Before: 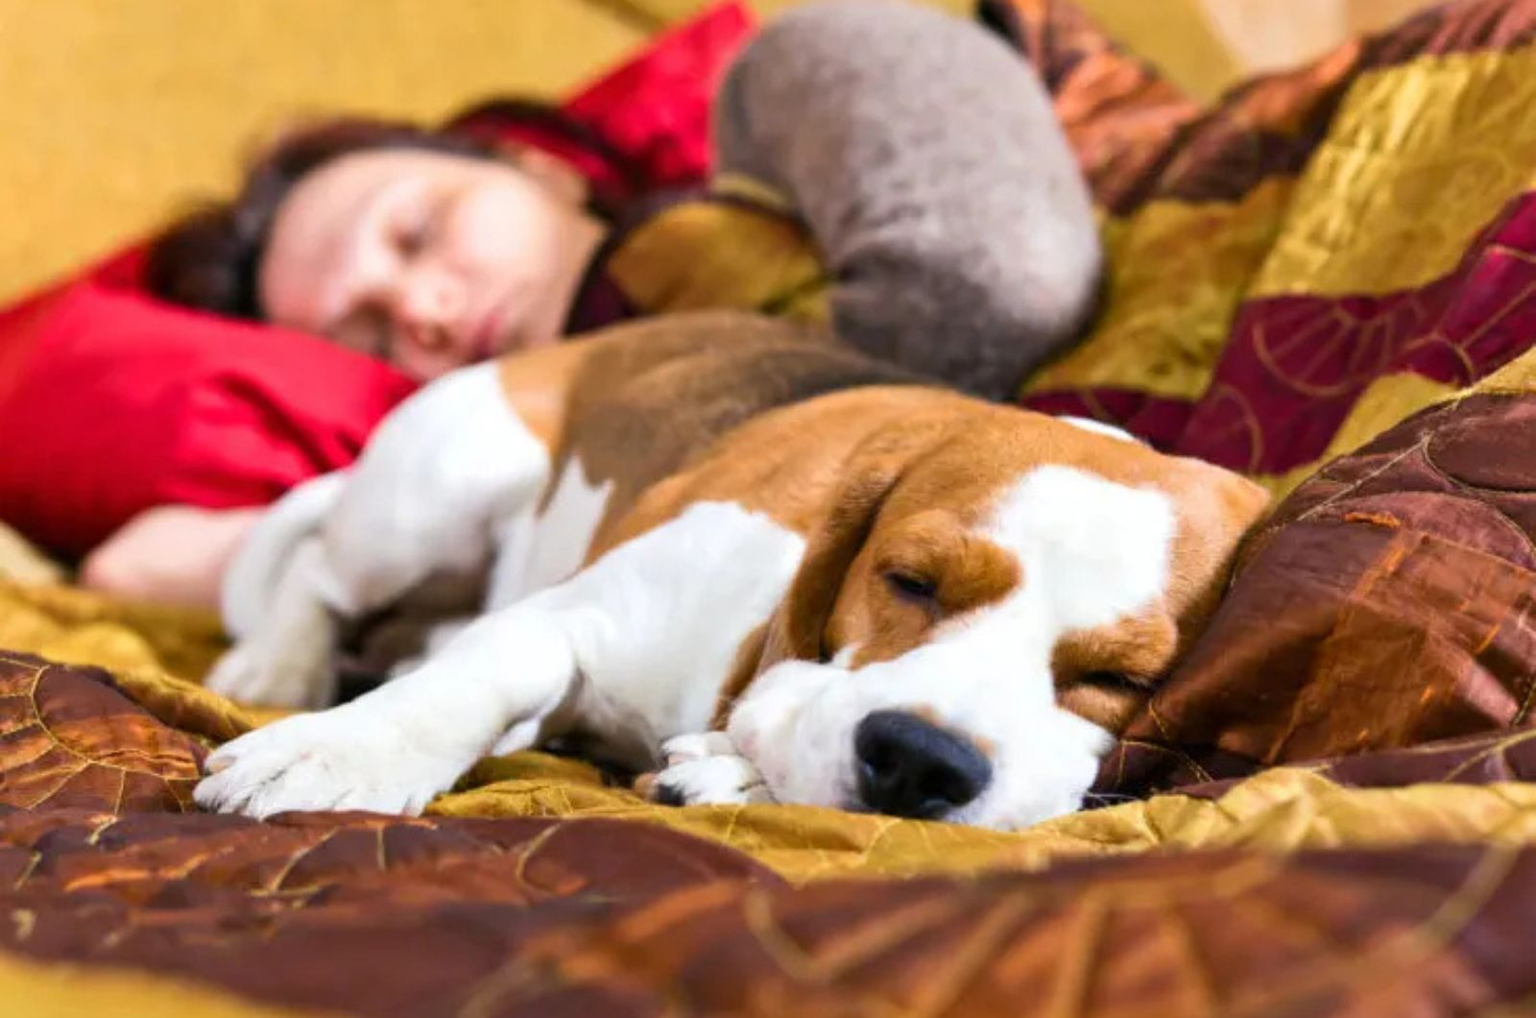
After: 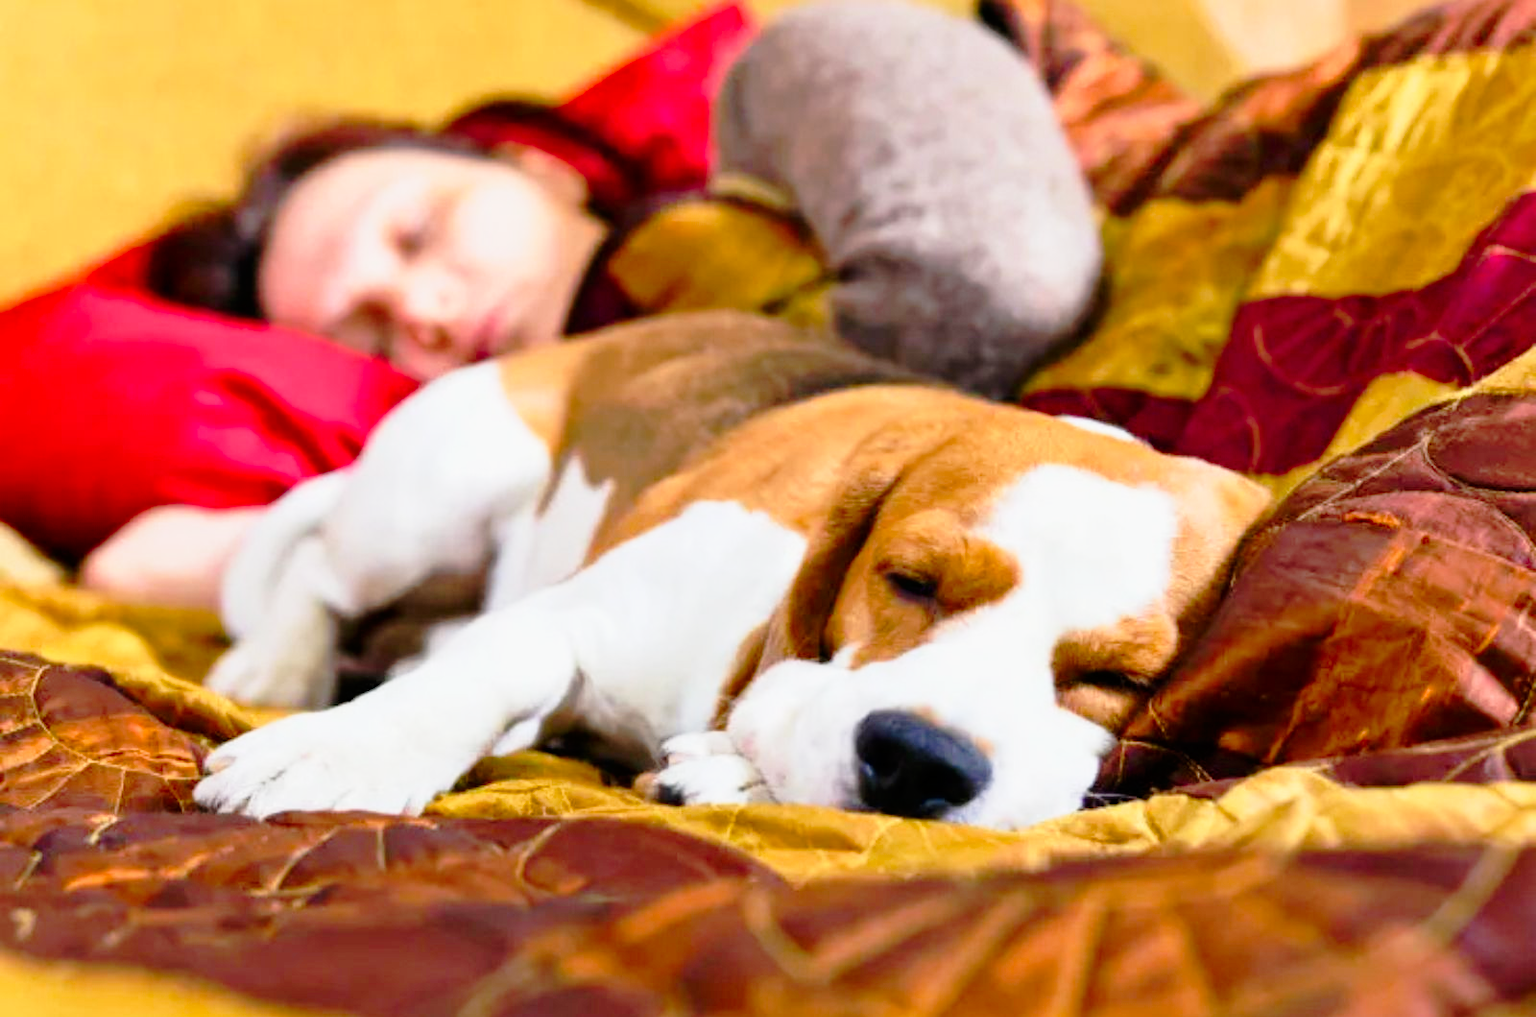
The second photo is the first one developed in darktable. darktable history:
contrast brightness saturation: contrast 0.044, saturation 0.163
tone curve: curves: ch0 [(0, 0) (0.062, 0.023) (0.168, 0.142) (0.359, 0.44) (0.469, 0.544) (0.634, 0.722) (0.839, 0.909) (0.998, 0.978)]; ch1 [(0, 0) (0.437, 0.453) (0.472, 0.47) (0.502, 0.504) (0.527, 0.546) (0.568, 0.619) (0.608, 0.665) (0.669, 0.748) (0.859, 0.899) (1, 1)]; ch2 [(0, 0) (0.33, 0.301) (0.421, 0.443) (0.473, 0.498) (0.509, 0.5) (0.535, 0.564) (0.575, 0.625) (0.608, 0.676) (1, 1)], preserve colors none
